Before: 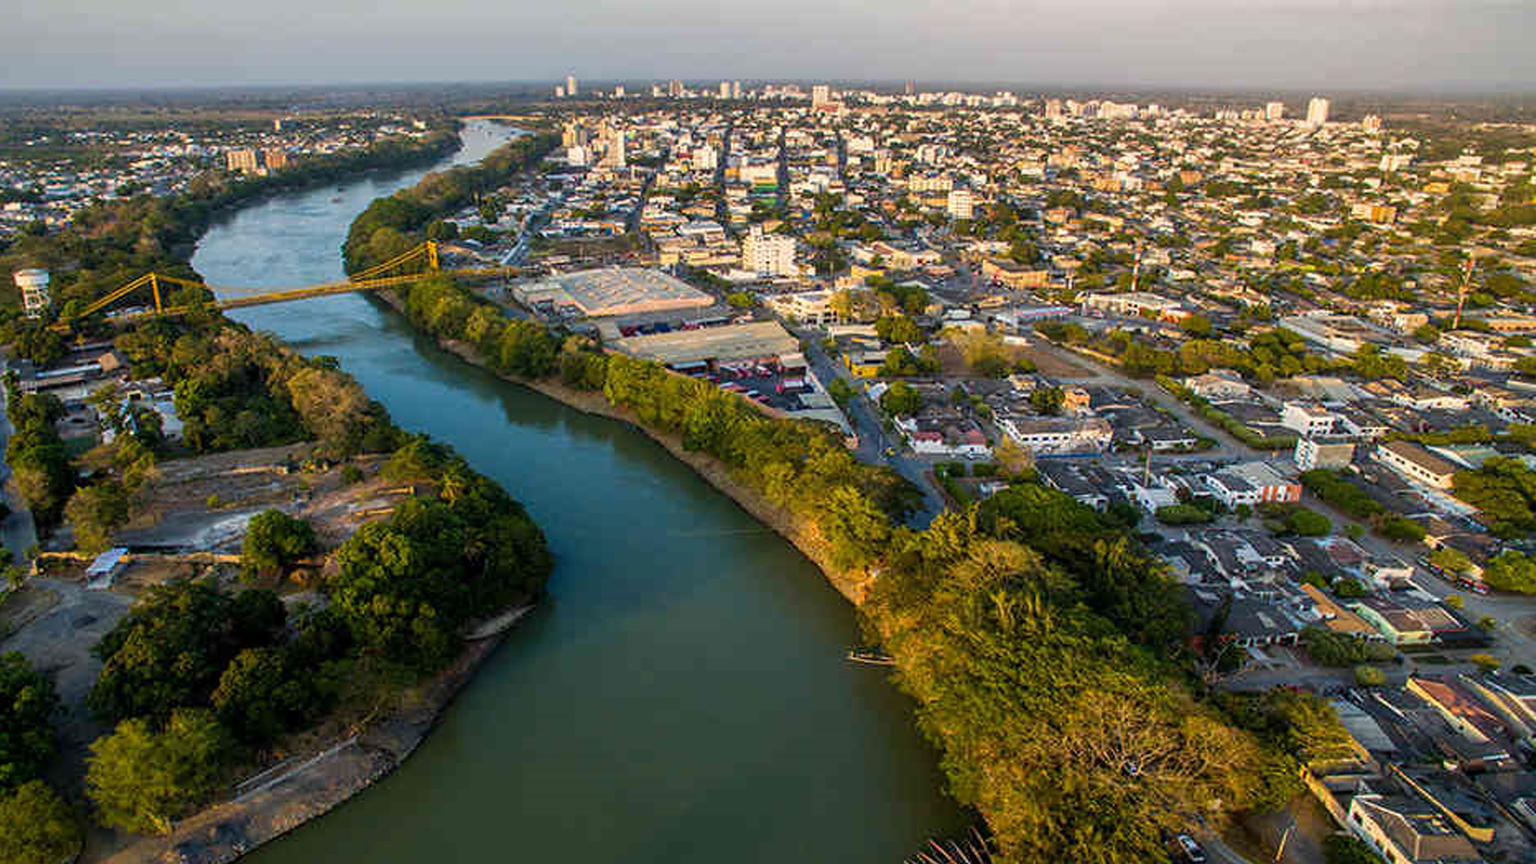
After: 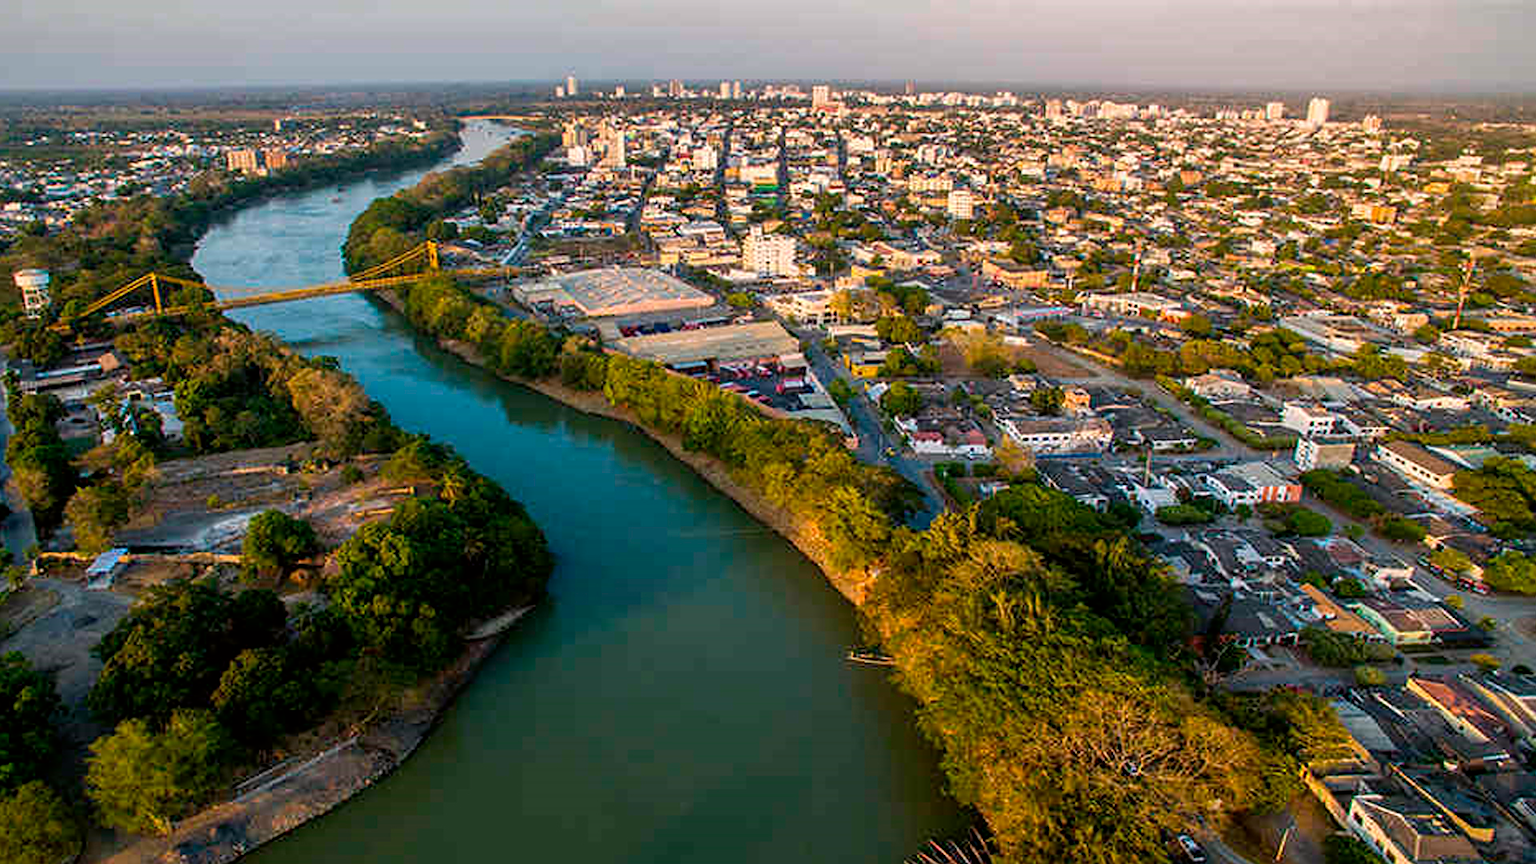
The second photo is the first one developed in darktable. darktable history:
sharpen: amount 0.208
color correction: highlights a* 3.16, highlights b* -1.05, shadows a* -0.111, shadows b* 2.51, saturation 0.982
